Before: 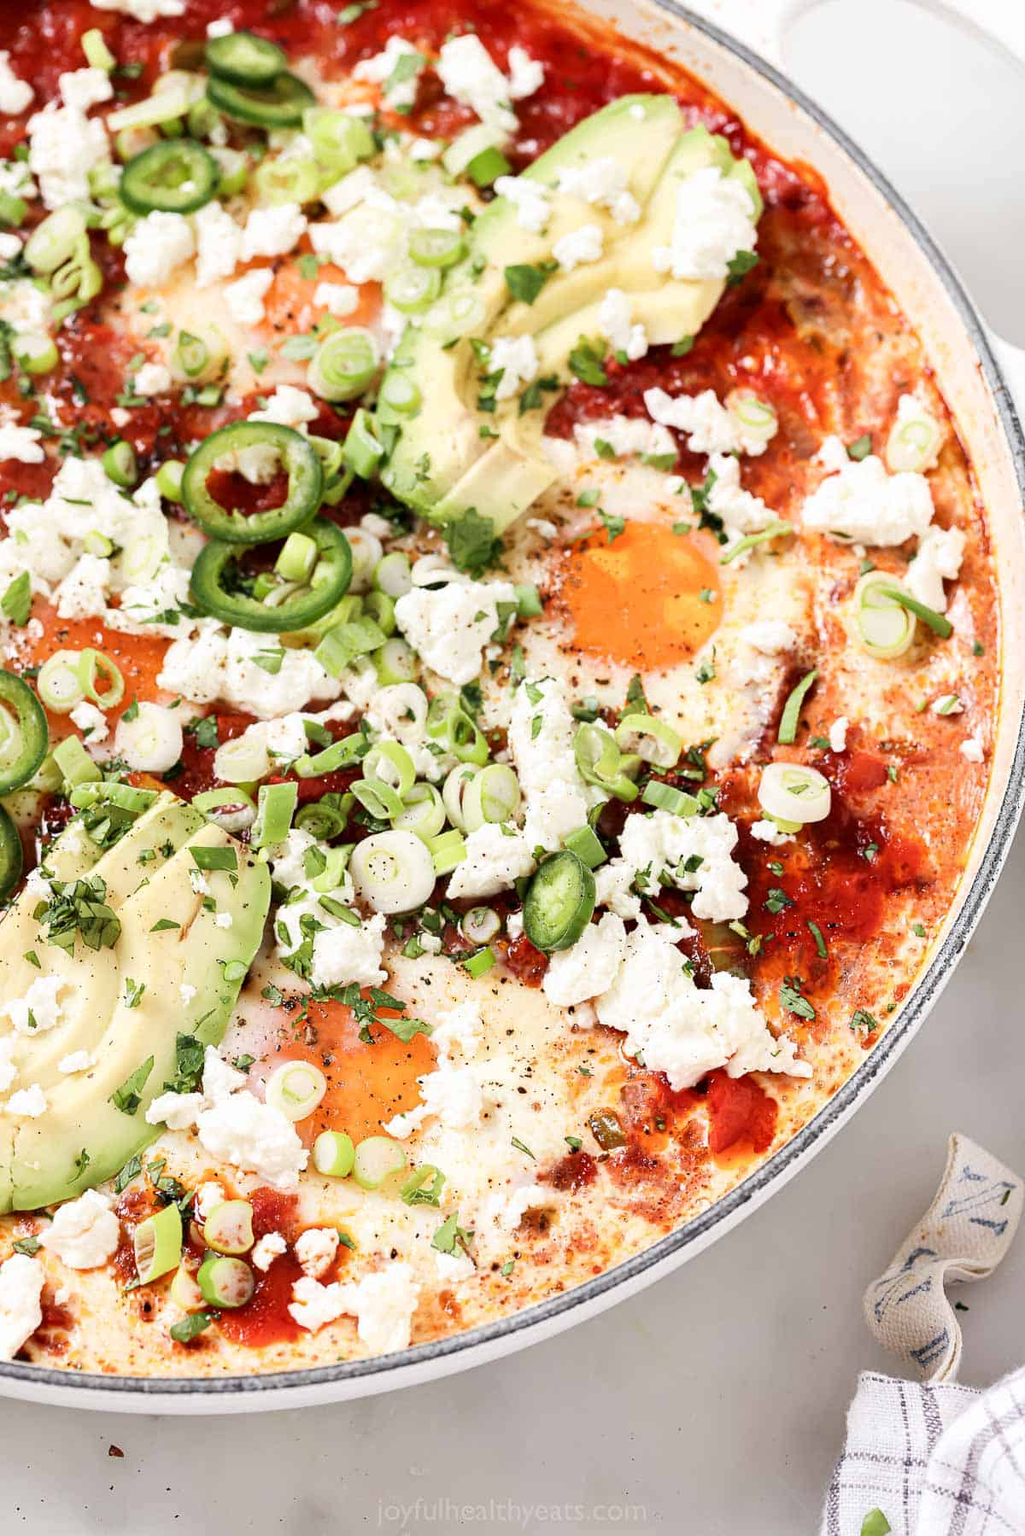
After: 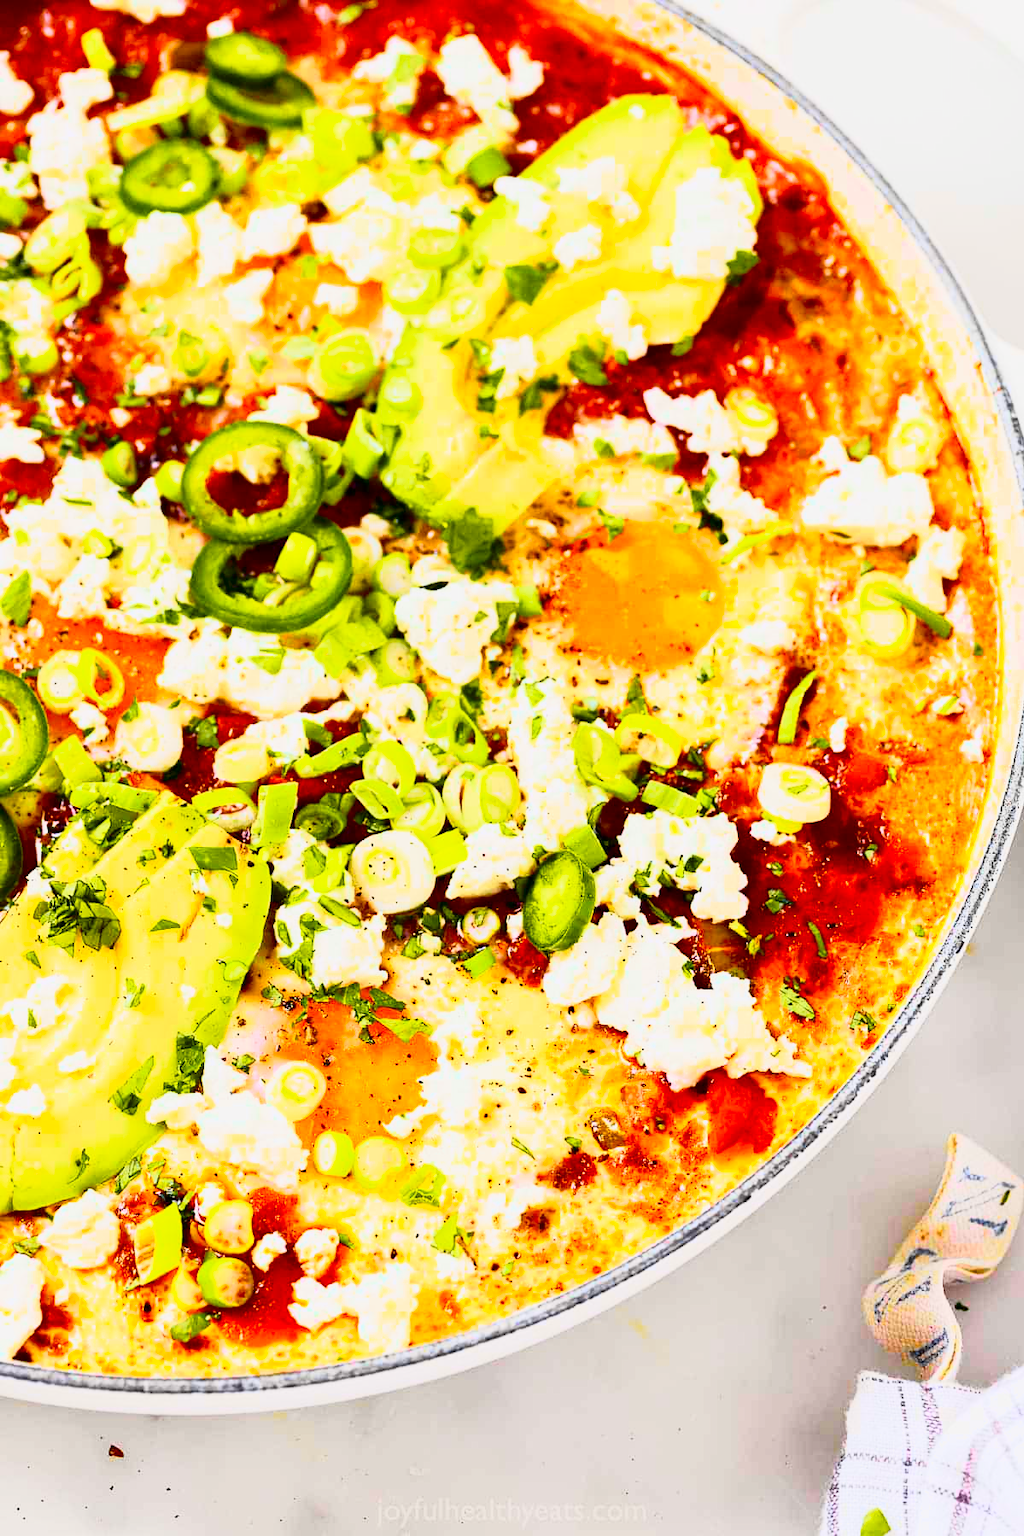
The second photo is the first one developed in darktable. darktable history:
tone equalizer: on, module defaults
color contrast: green-magenta contrast 1.12, blue-yellow contrast 1.95, unbound 0
tone curve: curves: ch0 [(0, 0) (0.046, 0.031) (0.163, 0.114) (0.391, 0.432) (0.488, 0.561) (0.695, 0.839) (0.785, 0.904) (1, 0.965)]; ch1 [(0, 0) (0.248, 0.252) (0.427, 0.412) (0.482, 0.462) (0.499, 0.499) (0.518, 0.518) (0.535, 0.577) (0.585, 0.623) (0.679, 0.743) (0.788, 0.809) (1, 1)]; ch2 [(0, 0) (0.313, 0.262) (0.427, 0.417) (0.473, 0.47) (0.503, 0.503) (0.523, 0.515) (0.557, 0.596) (0.598, 0.646) (0.708, 0.771) (1, 1)], color space Lab, independent channels, preserve colors none
